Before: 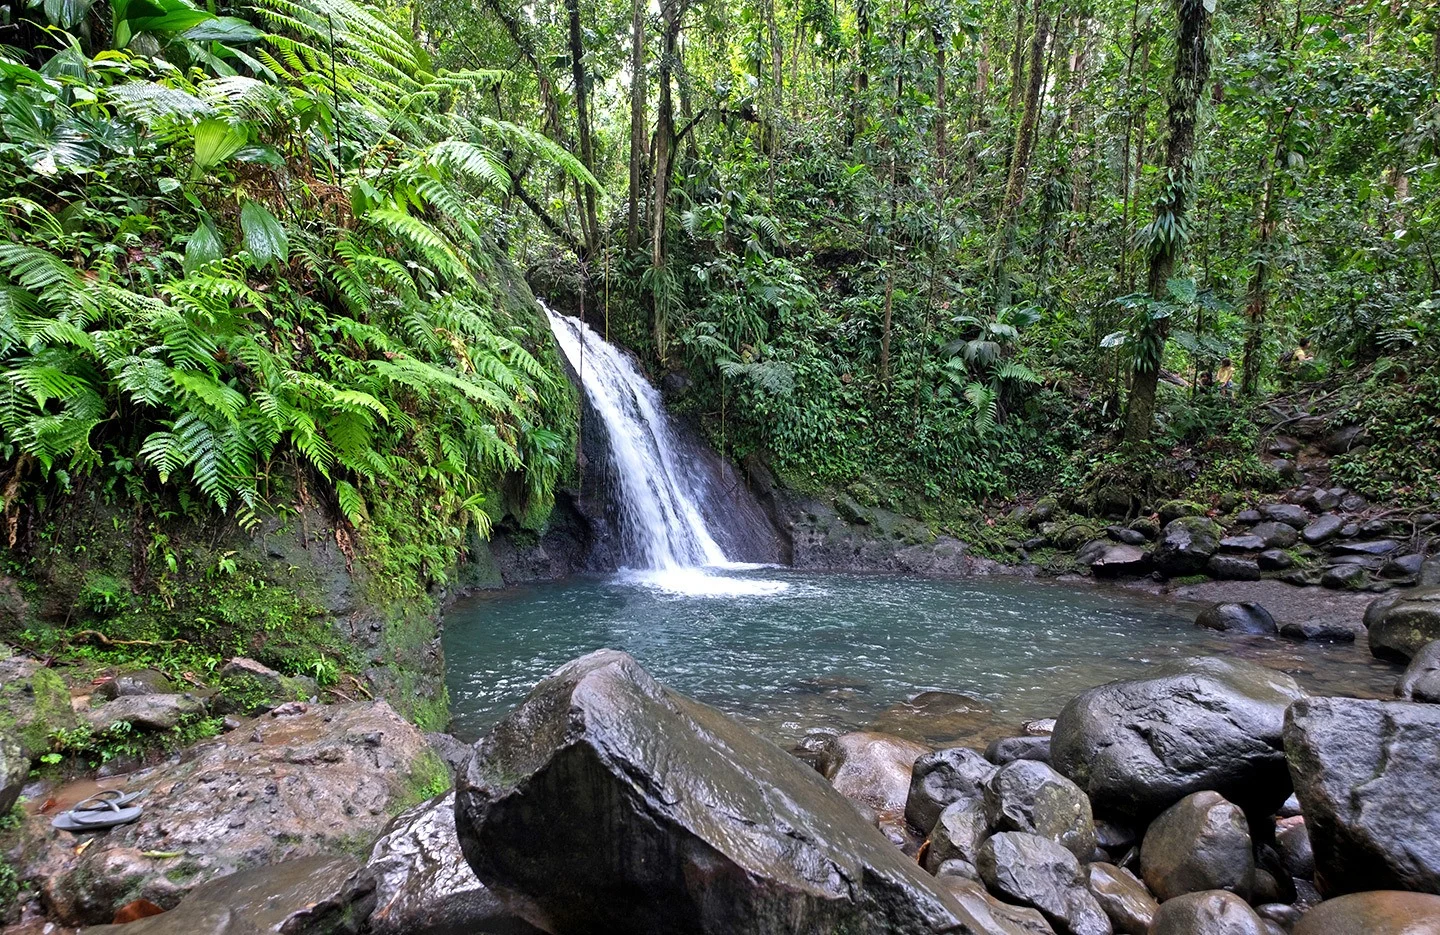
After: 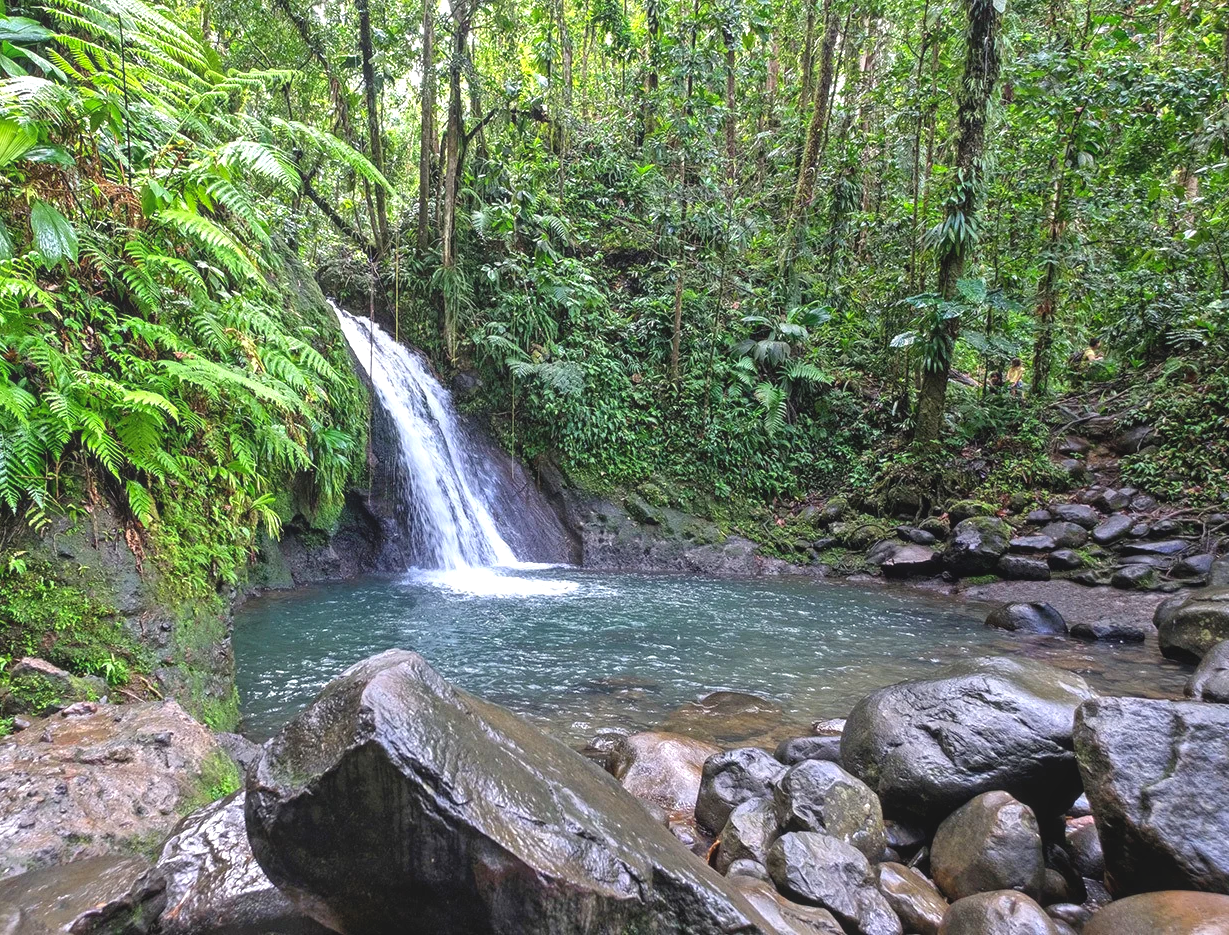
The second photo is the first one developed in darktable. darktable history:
exposure: black level correction 0, exposure 0.5 EV, compensate exposure bias true, compensate highlight preservation false
local contrast: highlights 48%, shadows 0%, detail 100%
crop and rotate: left 14.584%
